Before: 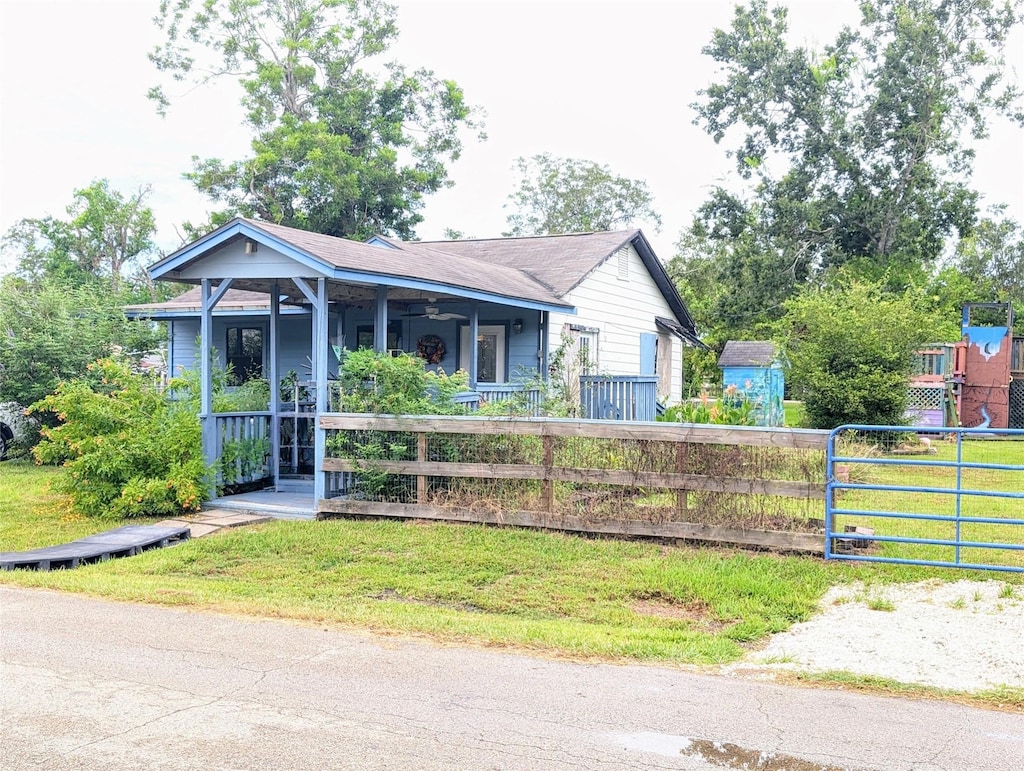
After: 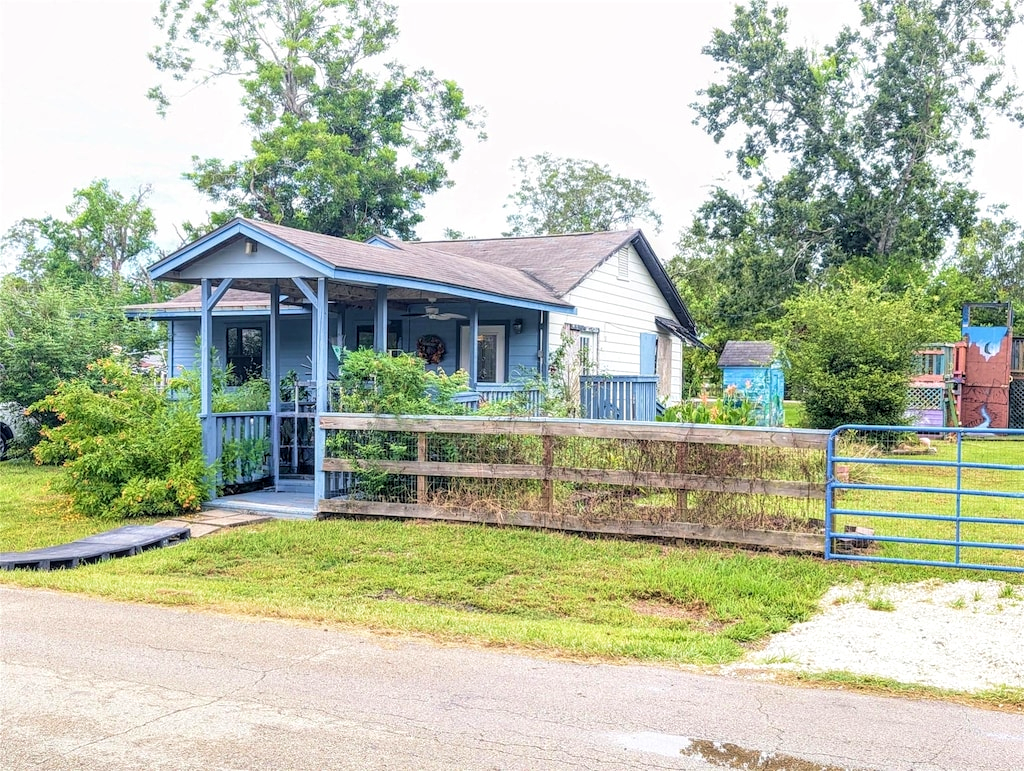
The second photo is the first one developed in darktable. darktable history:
local contrast: on, module defaults
velvia: on, module defaults
